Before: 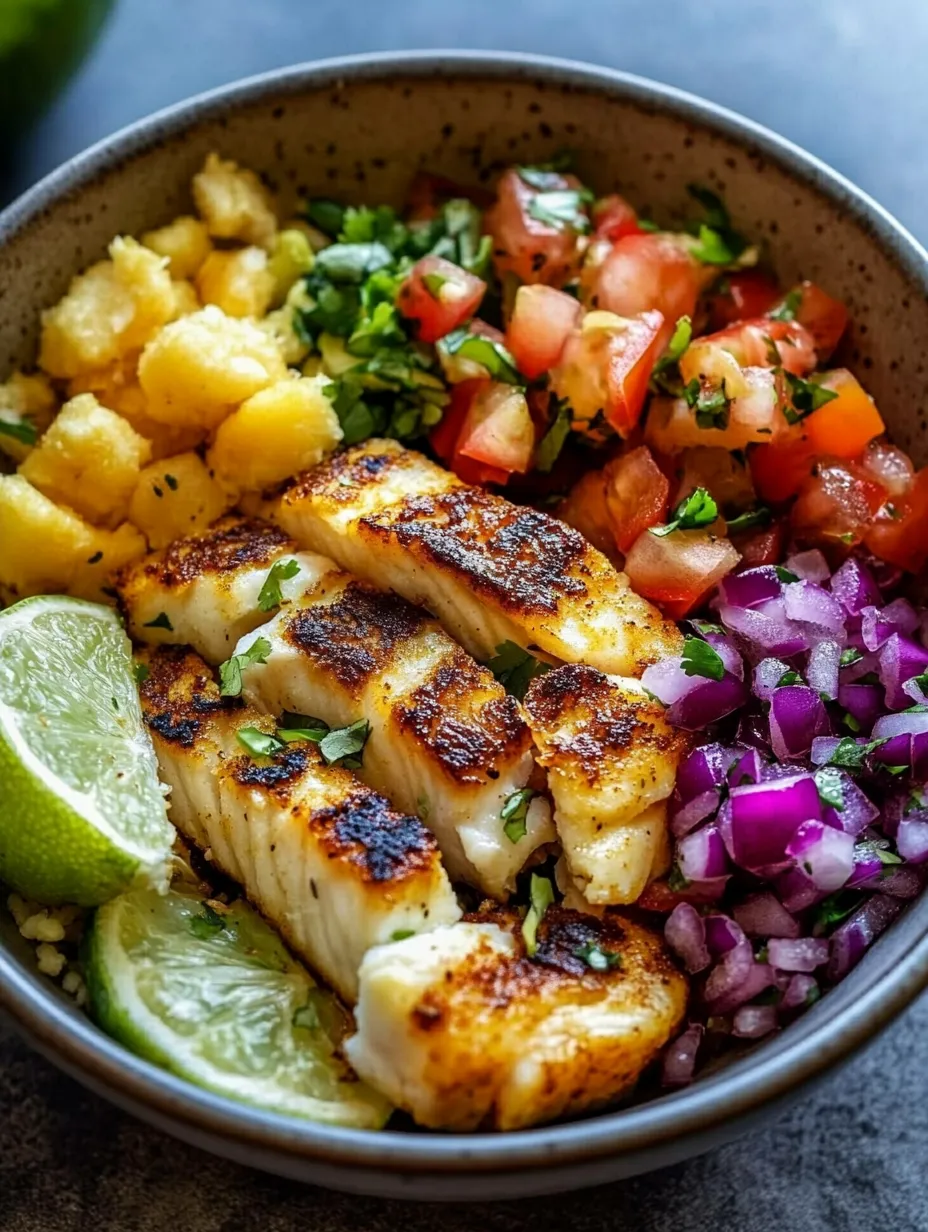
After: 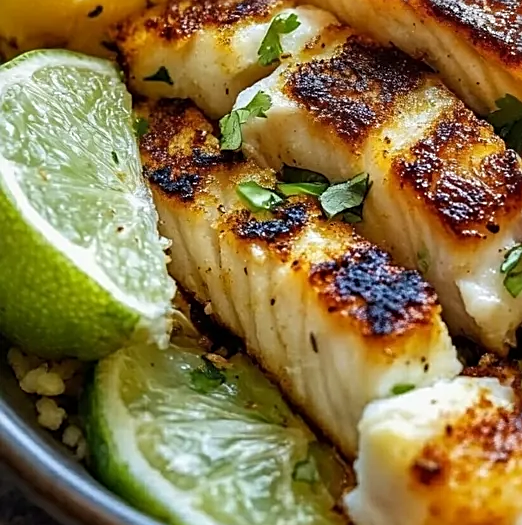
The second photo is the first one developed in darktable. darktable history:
crop: top 44.323%, right 43.748%, bottom 13.046%
sharpen: on, module defaults
